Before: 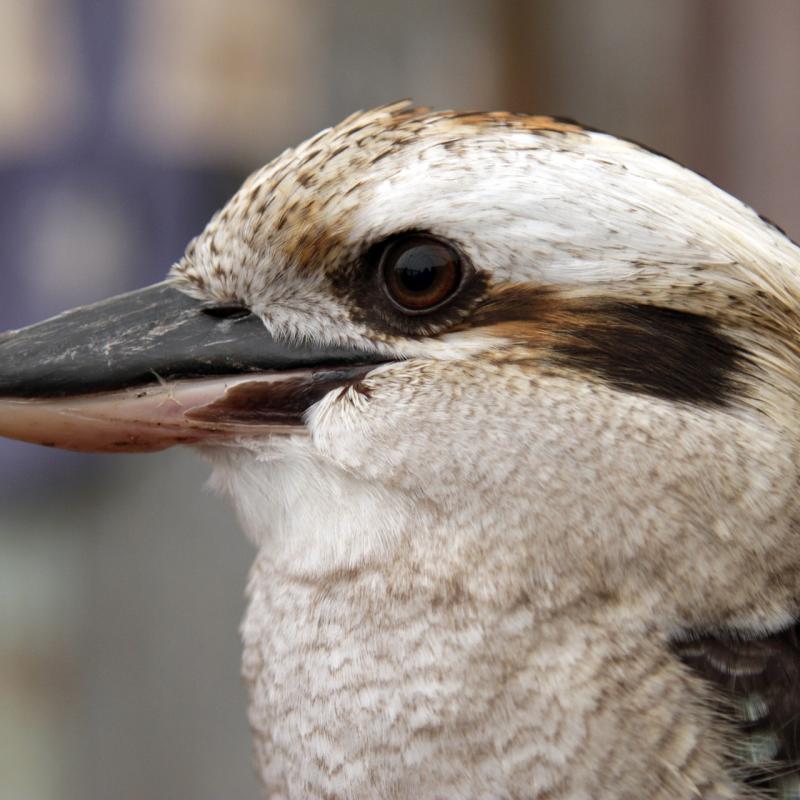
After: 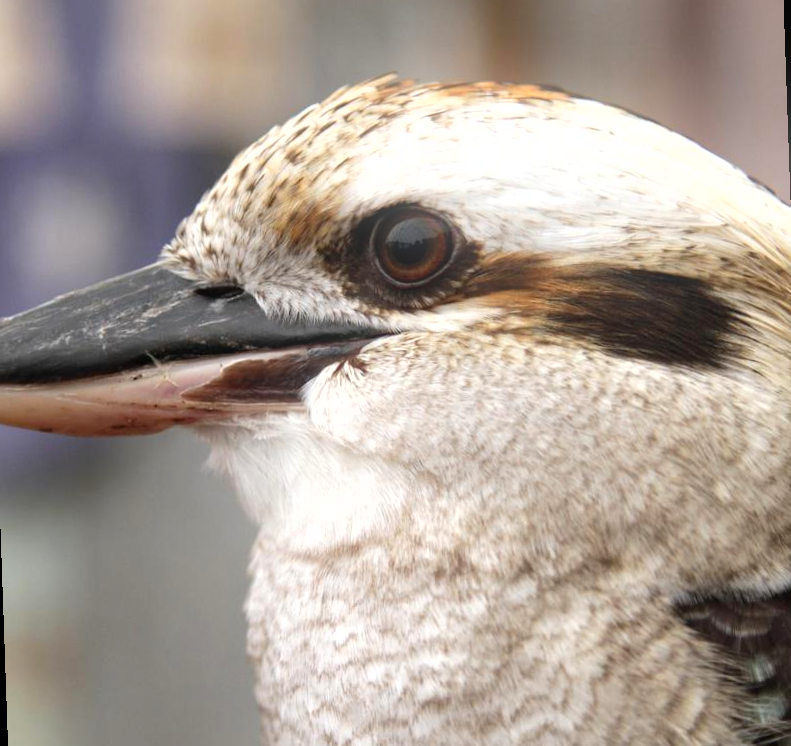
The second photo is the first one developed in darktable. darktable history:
exposure: black level correction 0, exposure 0.5 EV, compensate highlight preservation false
bloom: size 13.65%, threshold 98.39%, strength 4.82%
shadows and highlights: shadows 29.32, highlights -29.32, low approximation 0.01, soften with gaussian
rotate and perspective: rotation -2°, crop left 0.022, crop right 0.978, crop top 0.049, crop bottom 0.951
